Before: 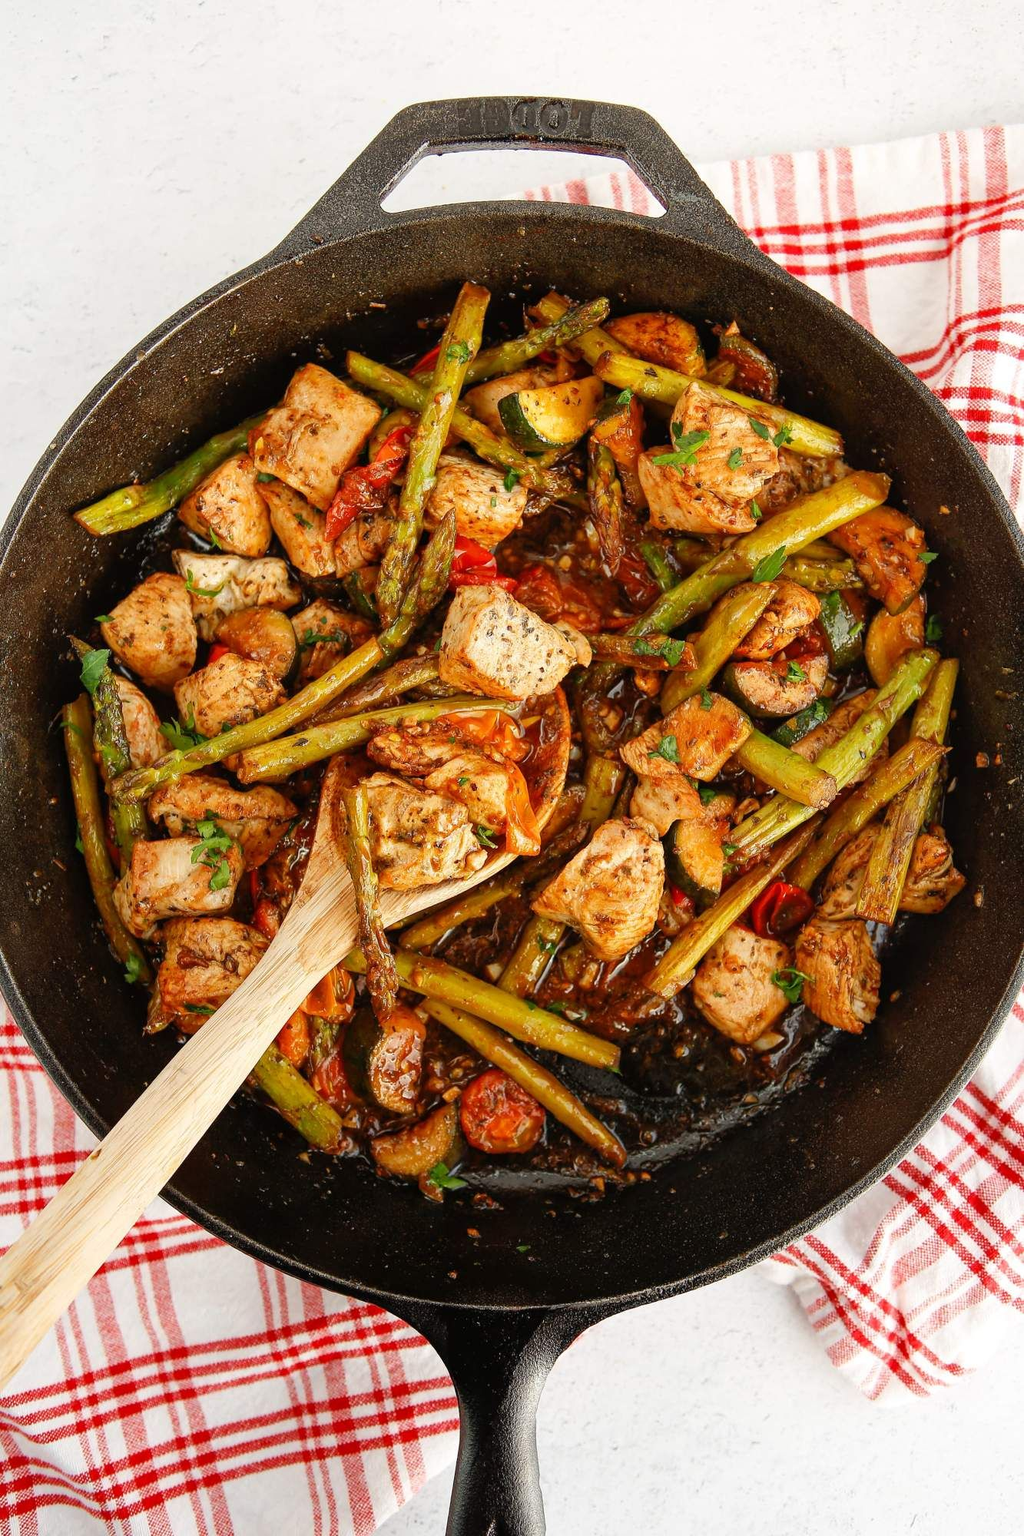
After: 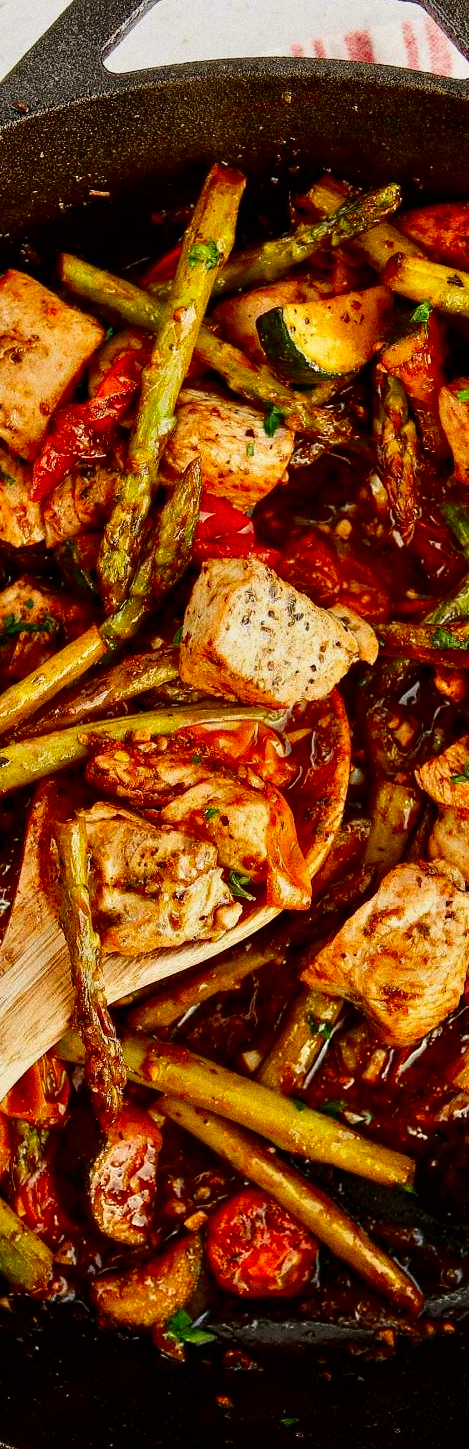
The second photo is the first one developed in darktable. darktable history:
contrast brightness saturation: contrast 0.22, brightness -0.19, saturation 0.24
tone equalizer: -8 EV 0.001 EV, -7 EV -0.004 EV, -6 EV 0.009 EV, -5 EV 0.032 EV, -4 EV 0.276 EV, -3 EV 0.644 EV, -2 EV 0.584 EV, -1 EV 0.187 EV, +0 EV 0.024 EV
grain: coarseness 0.09 ISO, strength 40%
exposure: exposure -0.36 EV, compensate highlight preservation false
crop and rotate: left 29.476%, top 10.214%, right 35.32%, bottom 17.333%
